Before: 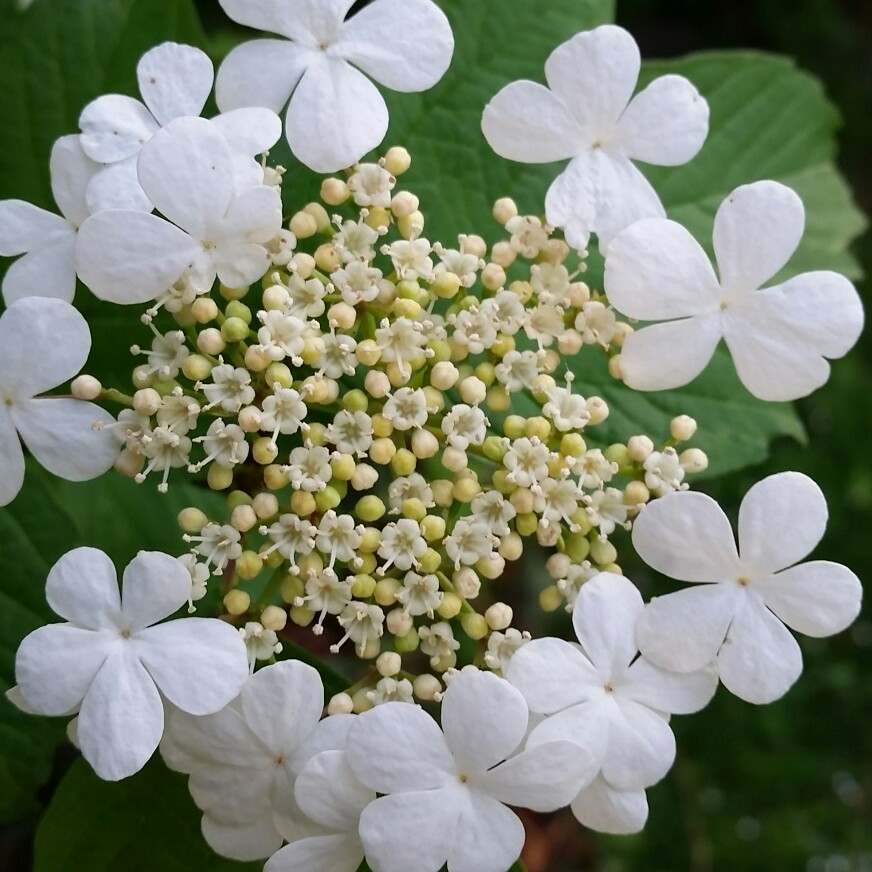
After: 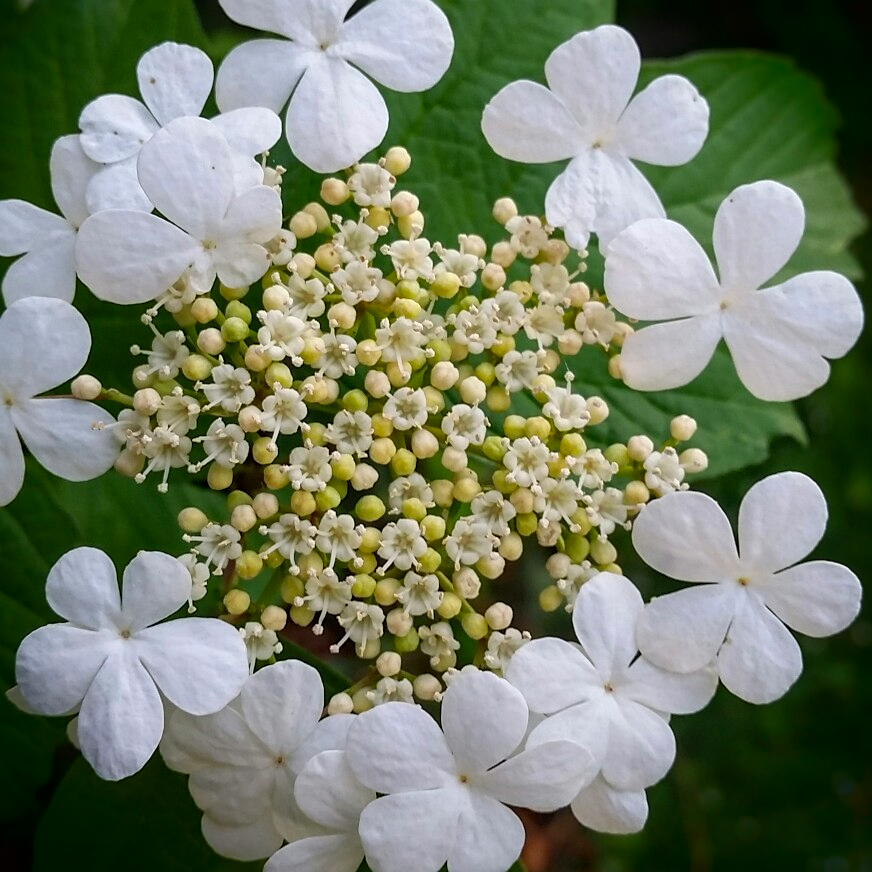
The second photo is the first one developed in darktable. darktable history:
sharpen: amount 0.216
local contrast: on, module defaults
shadows and highlights: shadows -88.75, highlights -35.93, soften with gaussian
color balance rgb: shadows lift › chroma 0.884%, shadows lift › hue 115.49°, perceptual saturation grading › global saturation 14.844%
